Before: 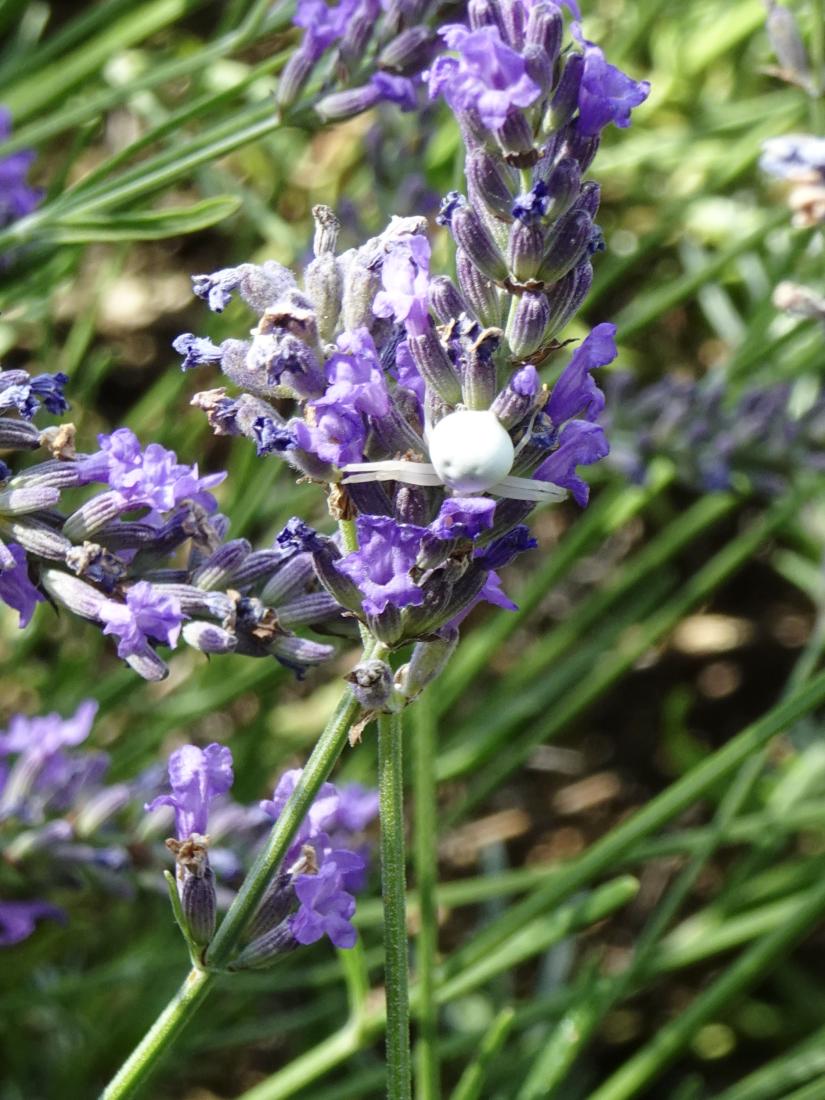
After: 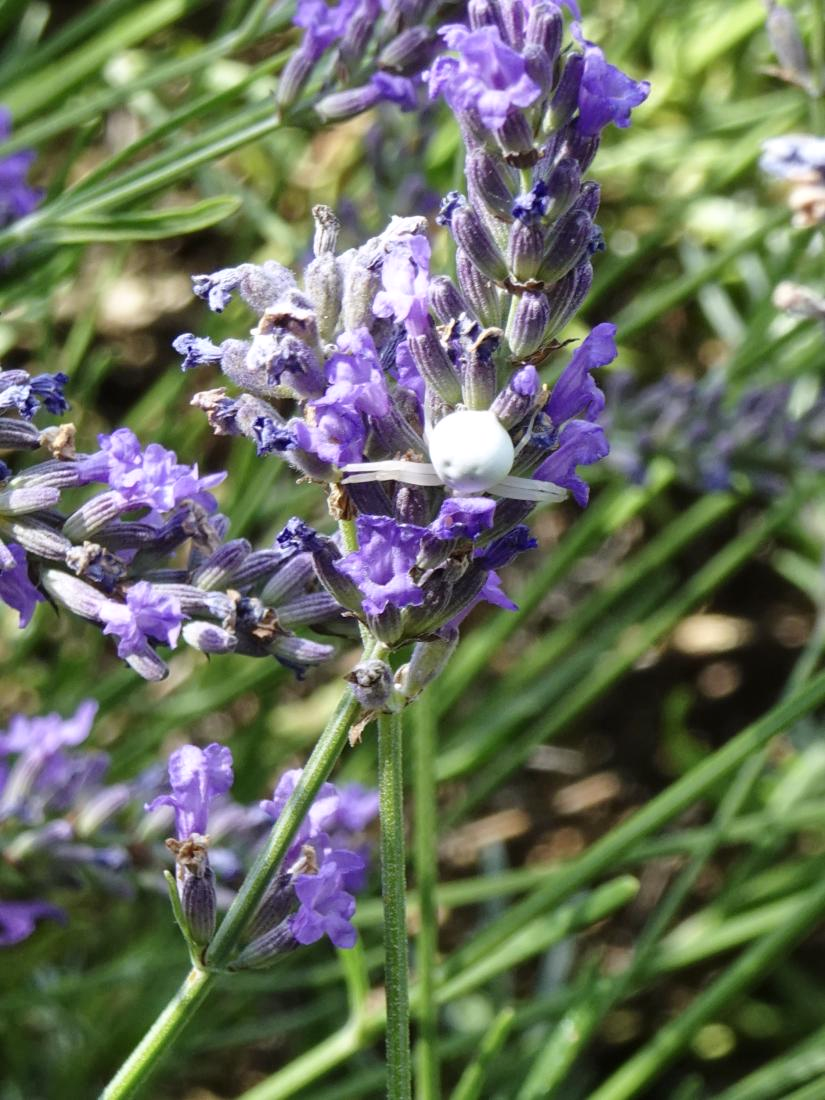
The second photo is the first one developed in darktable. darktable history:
white balance: red 1.004, blue 1.024
shadows and highlights: soften with gaussian
